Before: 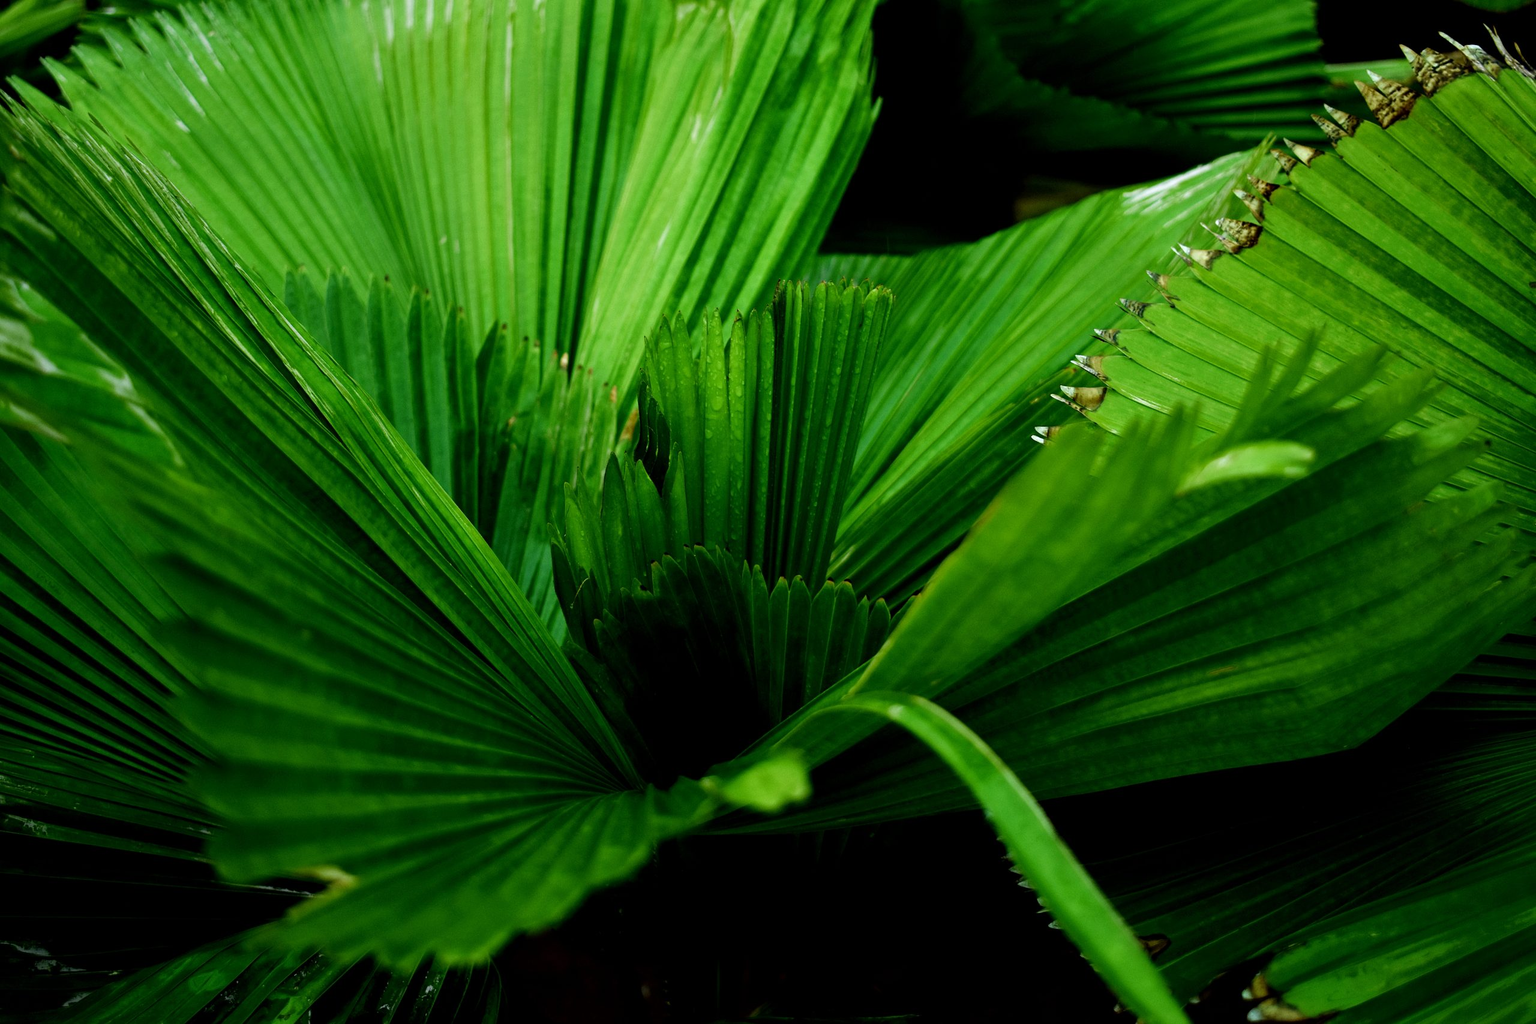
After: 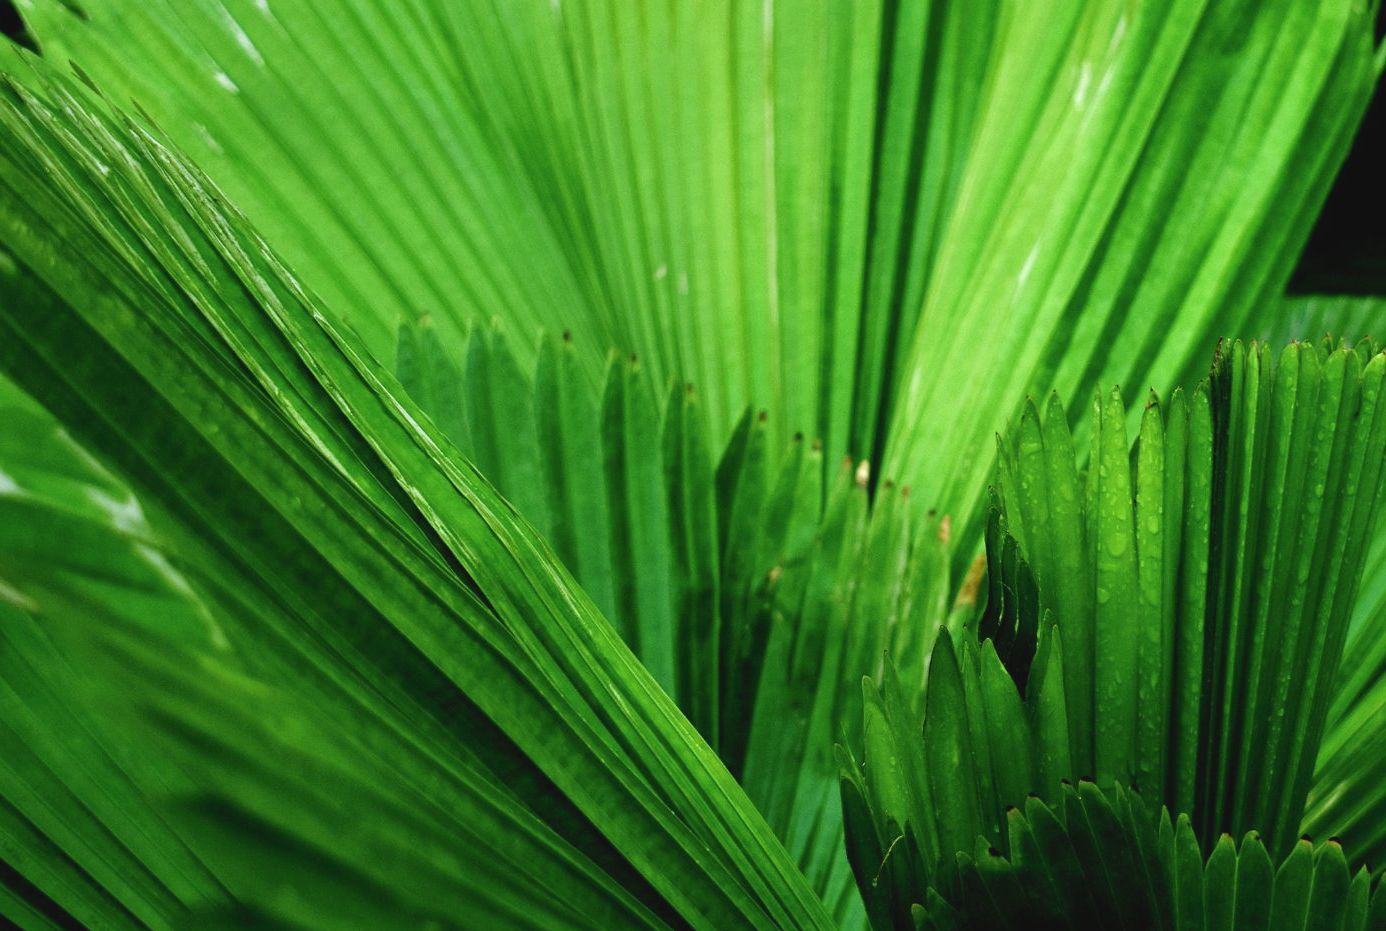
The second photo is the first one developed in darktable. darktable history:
crop and rotate: left 3.064%, top 7.538%, right 42.791%, bottom 37.872%
exposure: exposure 0.506 EV, compensate exposure bias true, compensate highlight preservation false
contrast brightness saturation: contrast -0.095, saturation -0.089
